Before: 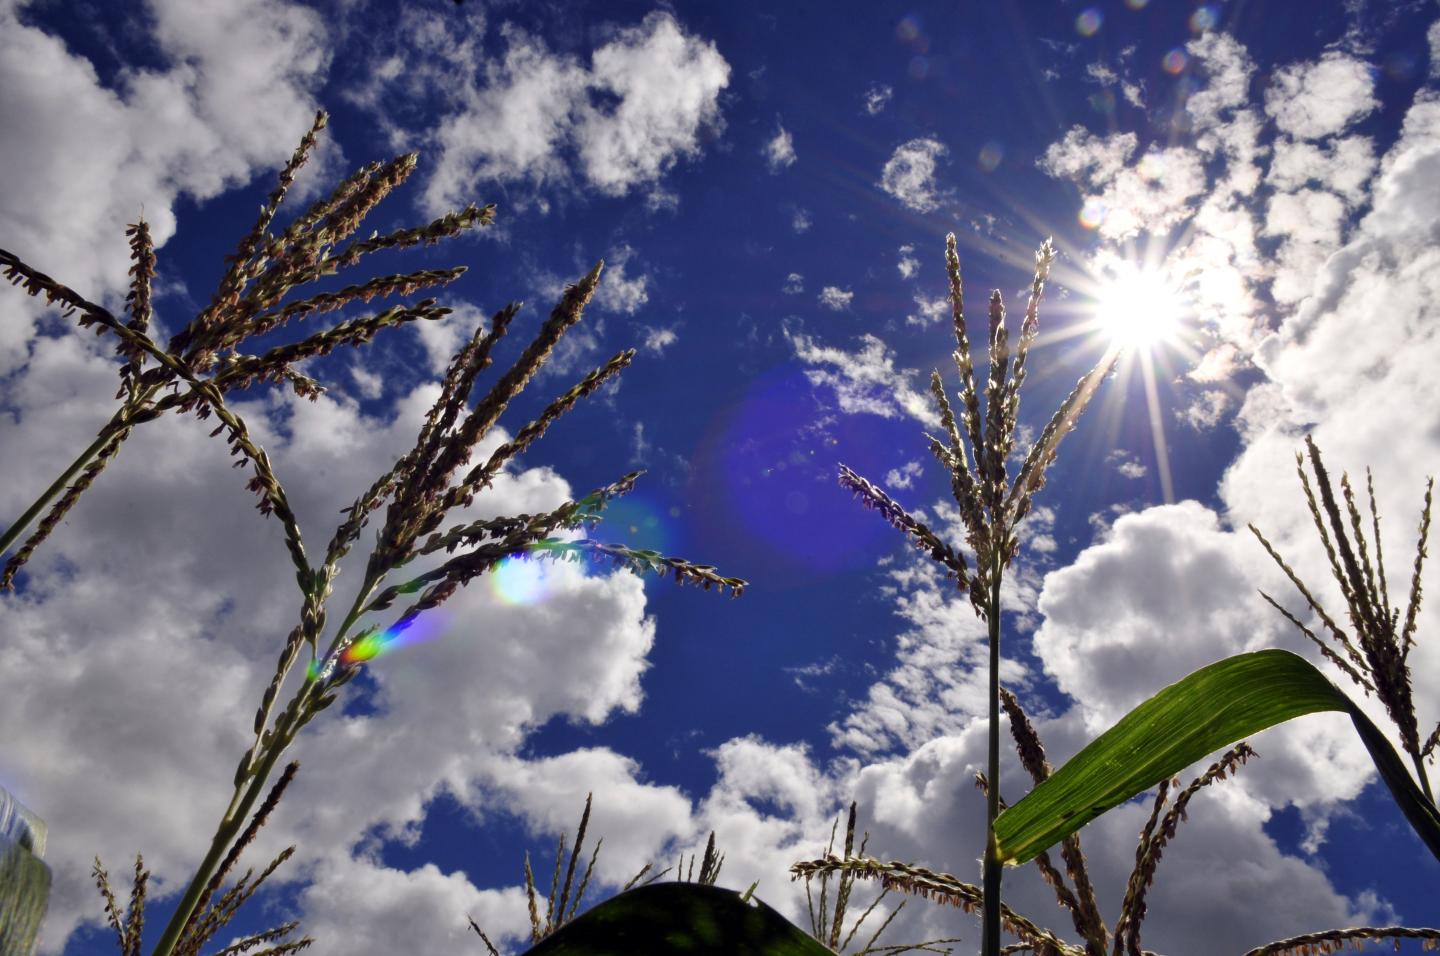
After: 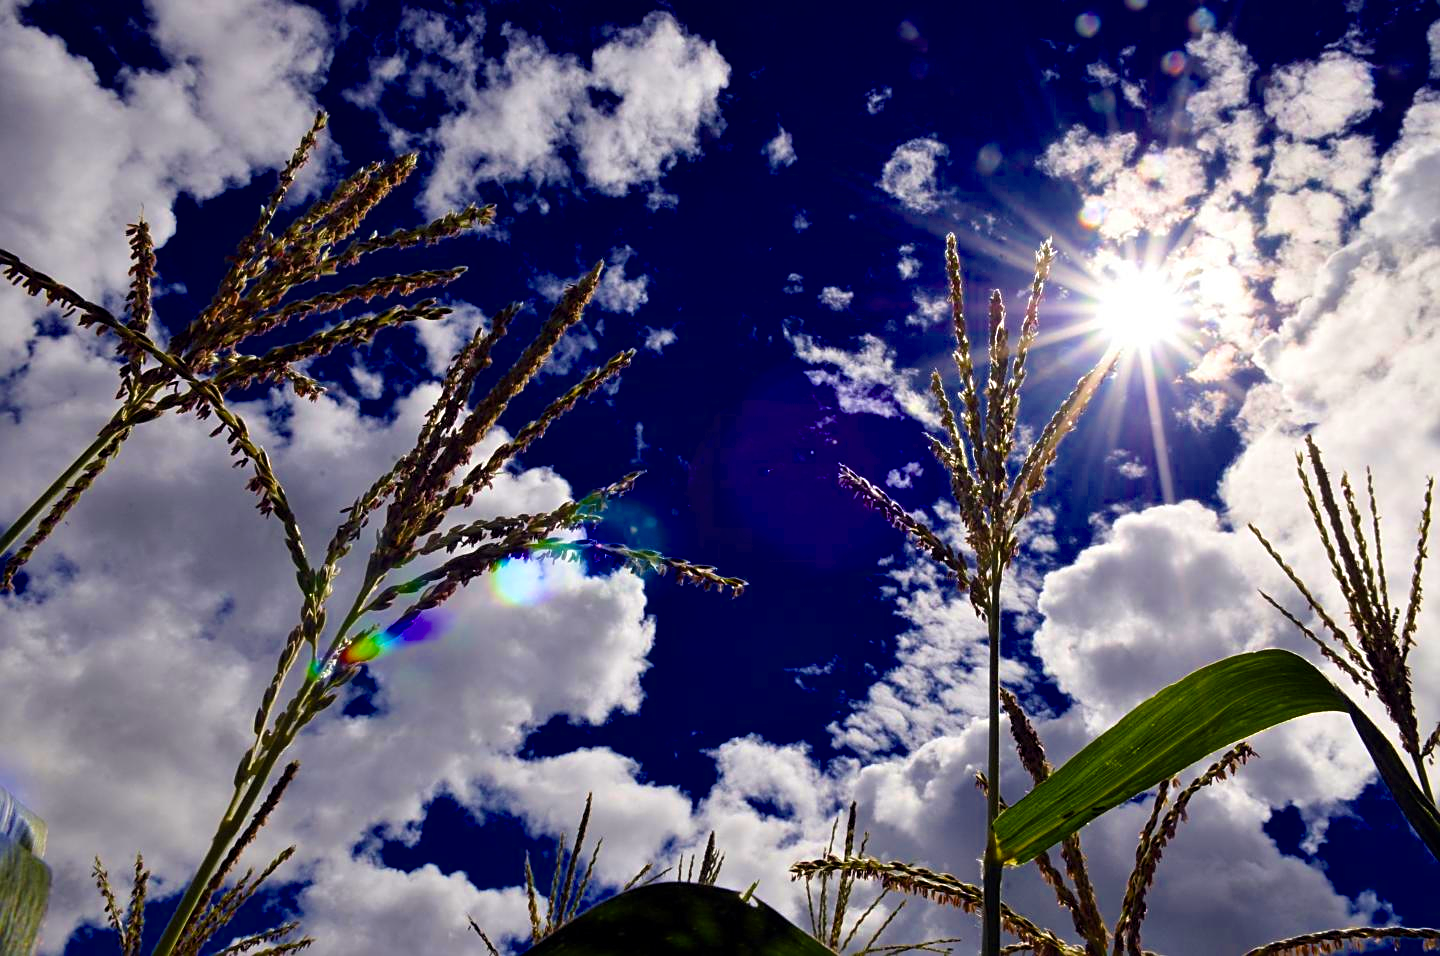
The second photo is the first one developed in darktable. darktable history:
velvia: on, module defaults
color balance rgb: perceptual saturation grading › global saturation 31.267%, global vibrance 16.591%, saturation formula JzAzBz (2021)
sharpen: on, module defaults
